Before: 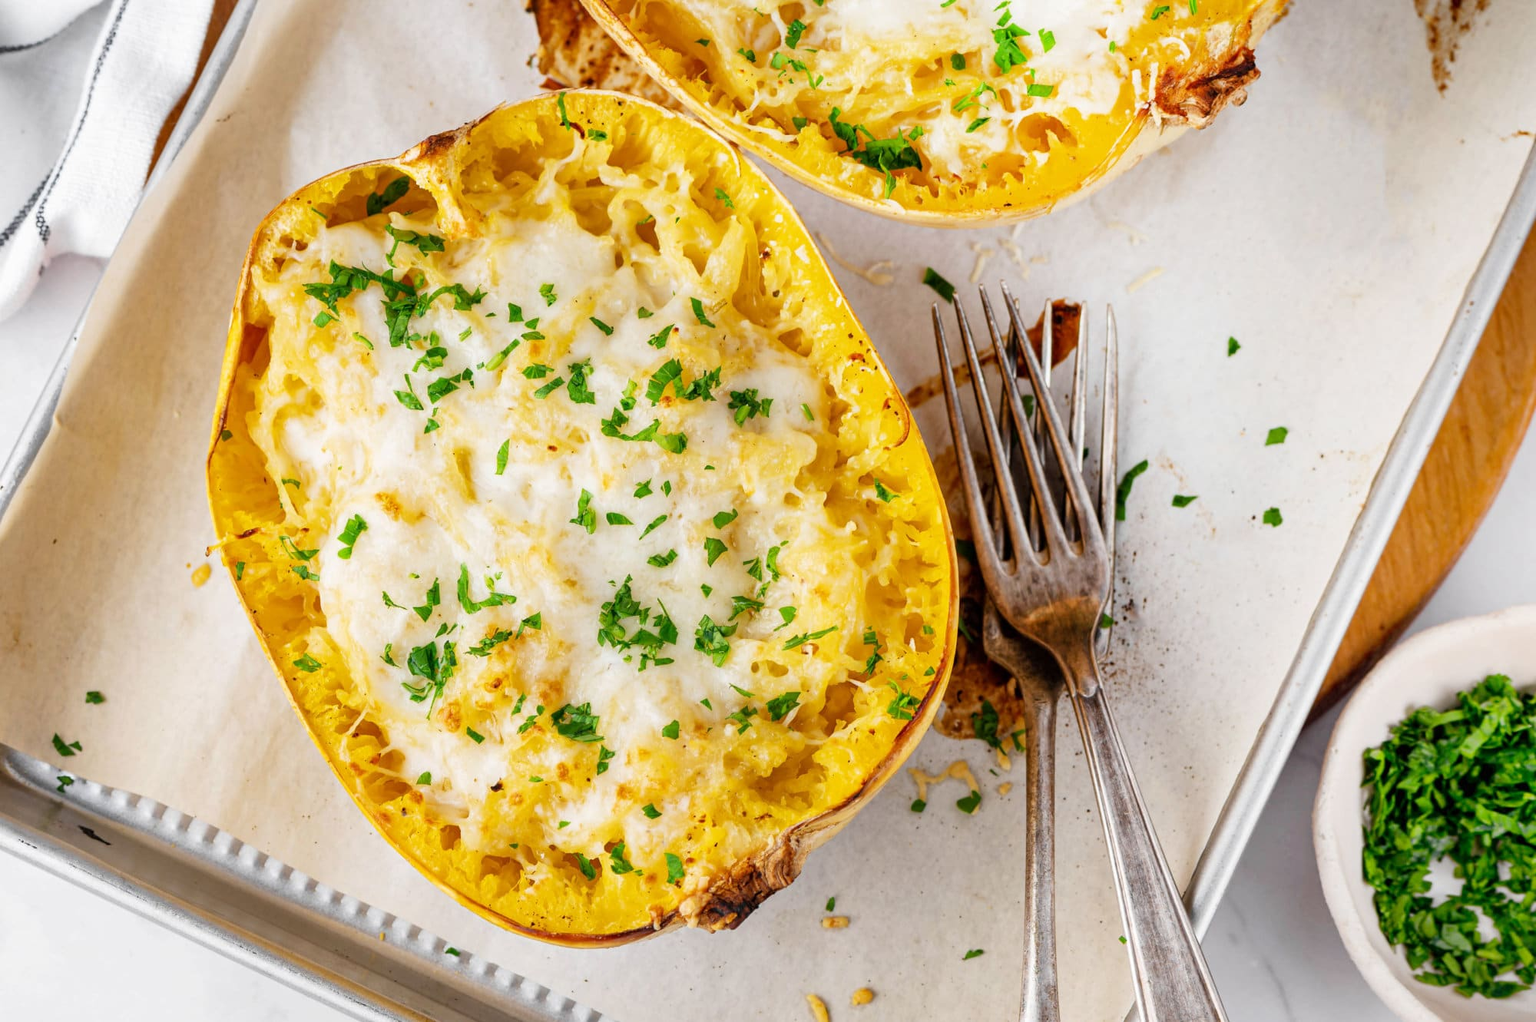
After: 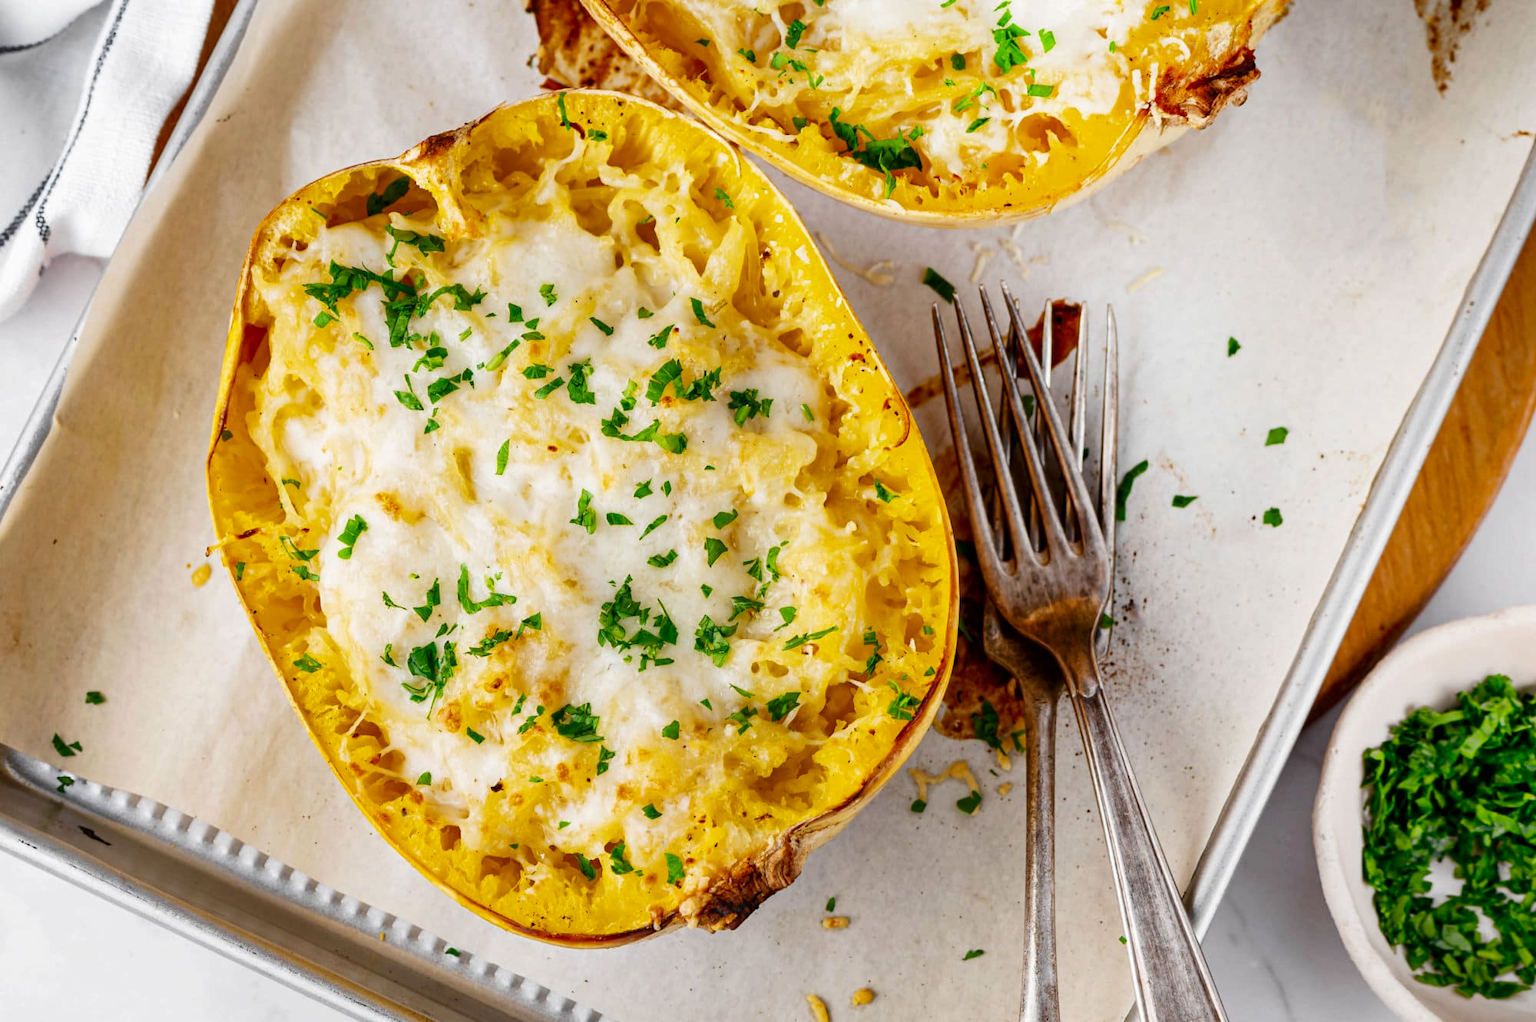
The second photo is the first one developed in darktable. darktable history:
contrast brightness saturation: contrast 0.07, brightness -0.13, saturation 0.06
